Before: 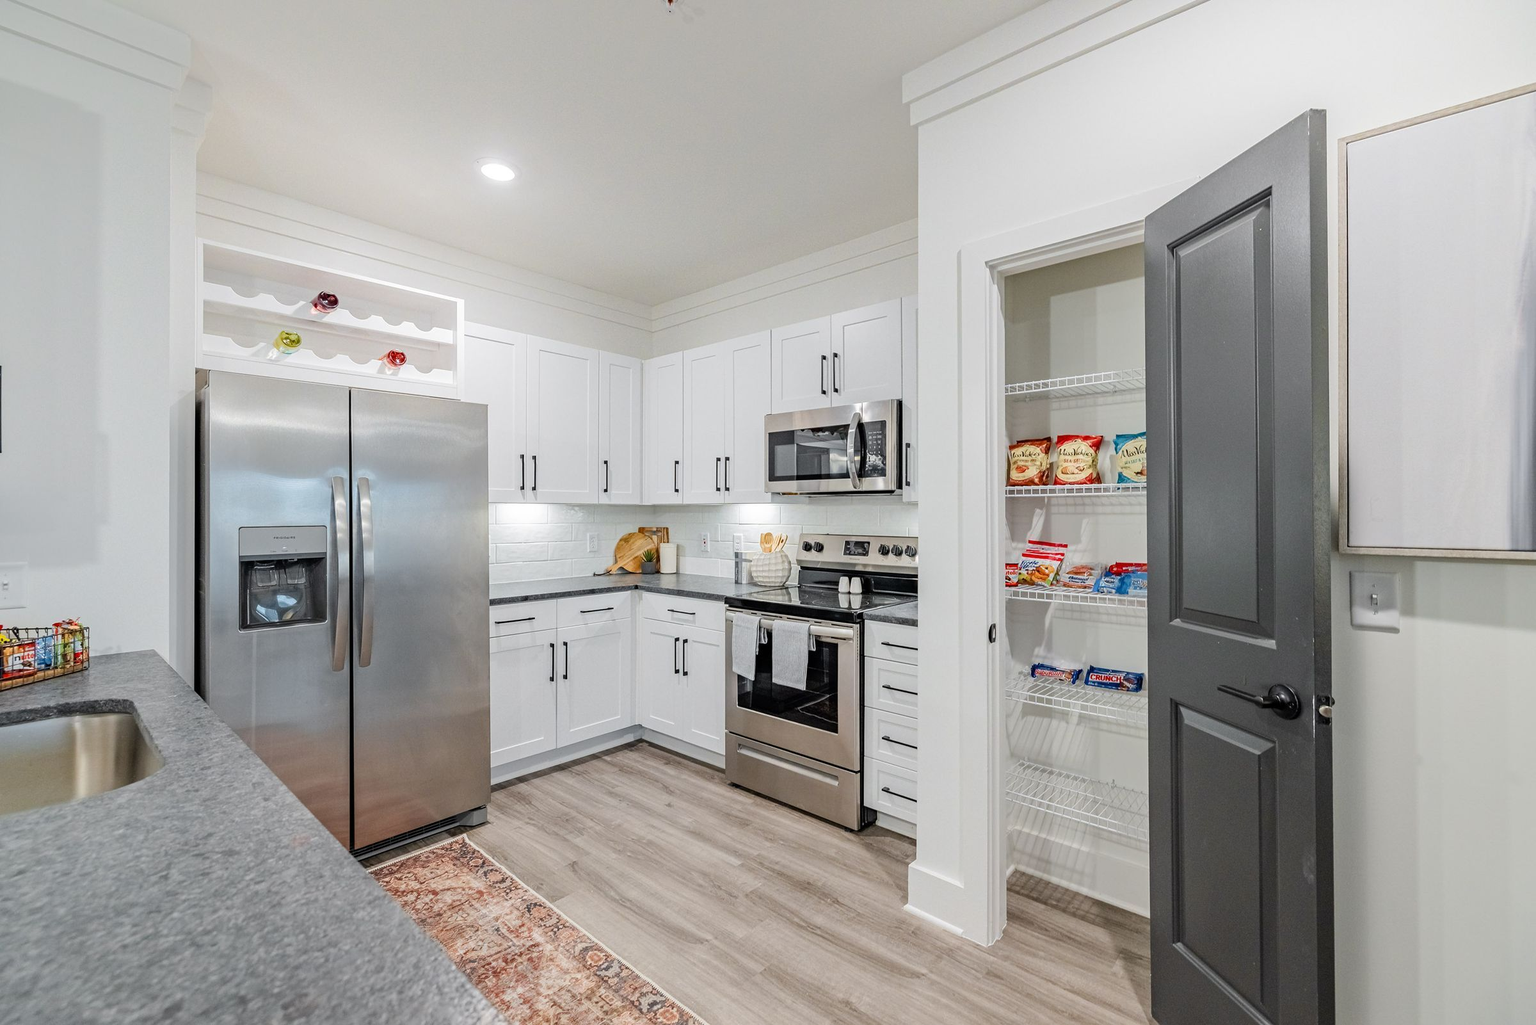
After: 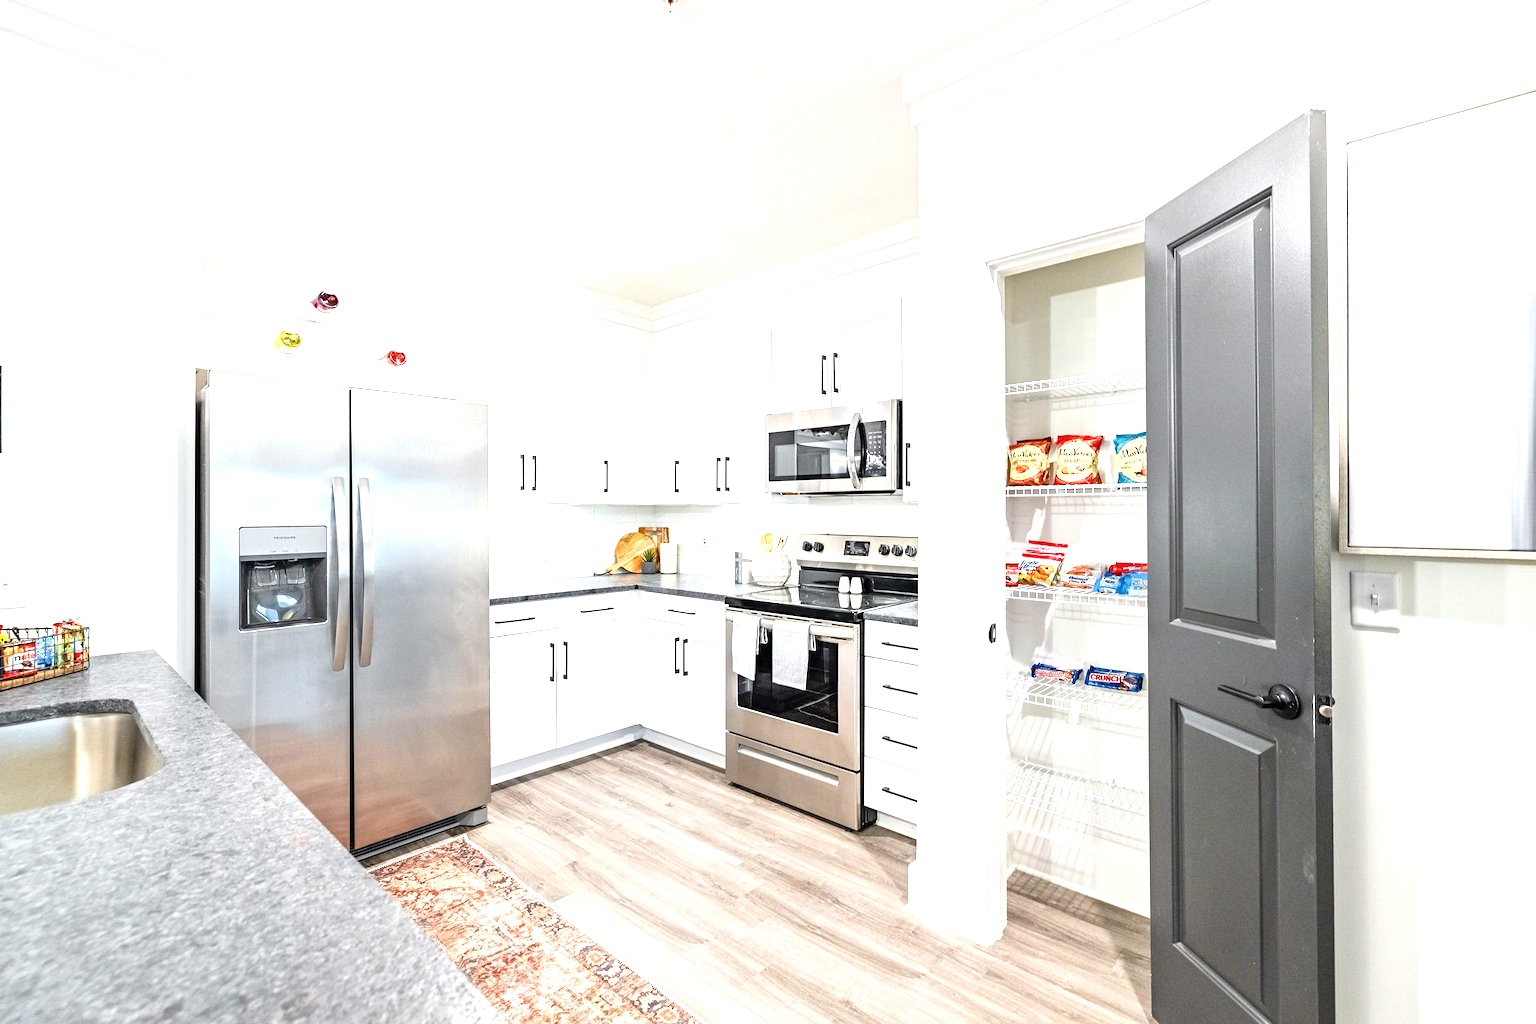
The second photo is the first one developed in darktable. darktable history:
exposure: black level correction 0, exposure 1.286 EV, compensate exposure bias true, compensate highlight preservation false
